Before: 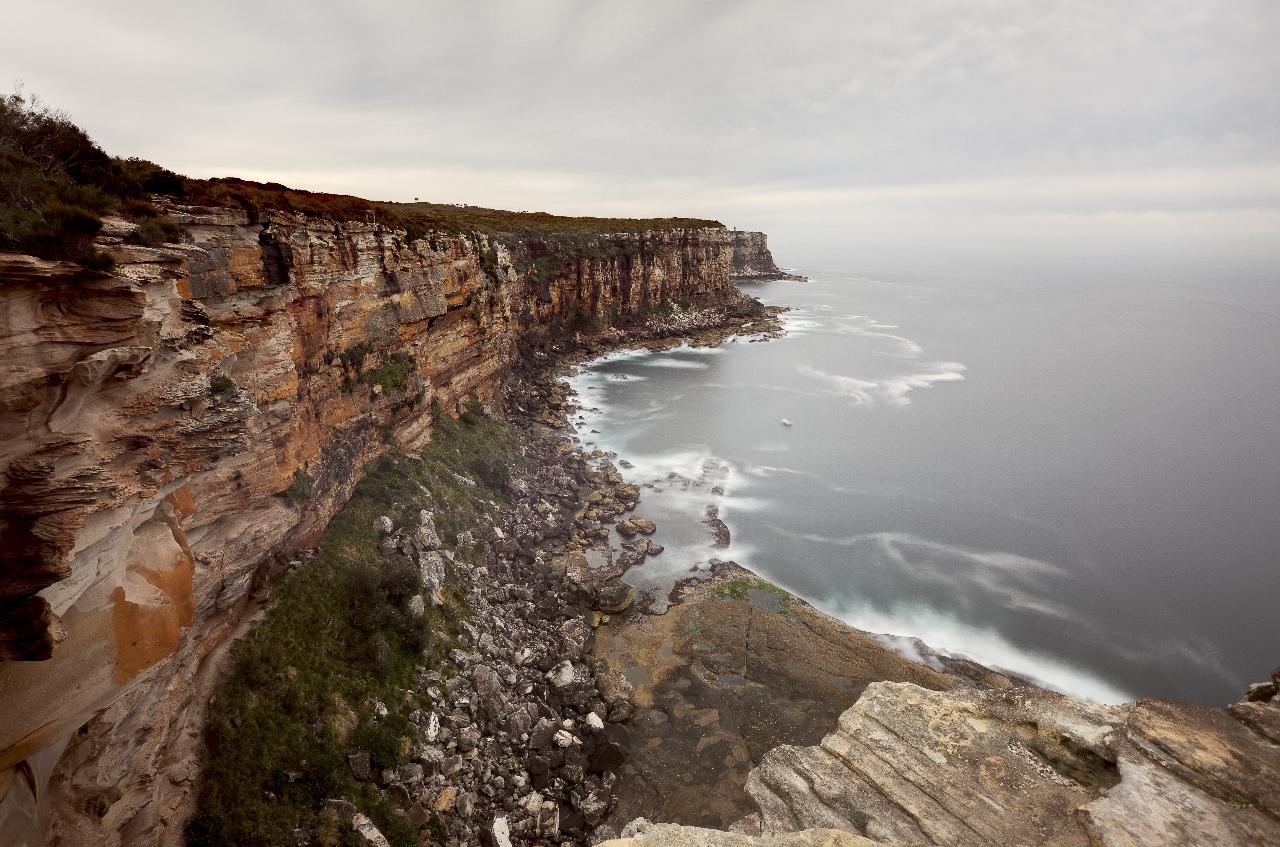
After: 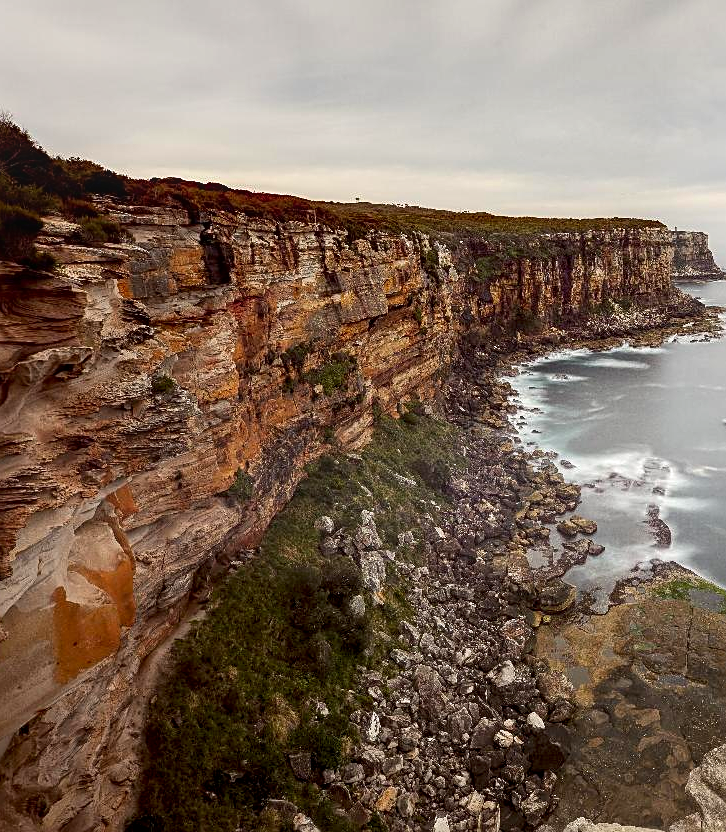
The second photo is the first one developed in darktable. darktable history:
sharpen: on, module defaults
contrast brightness saturation: brightness -0.021, saturation 0.338
local contrast: on, module defaults
crop: left 4.667%, right 38.388%
